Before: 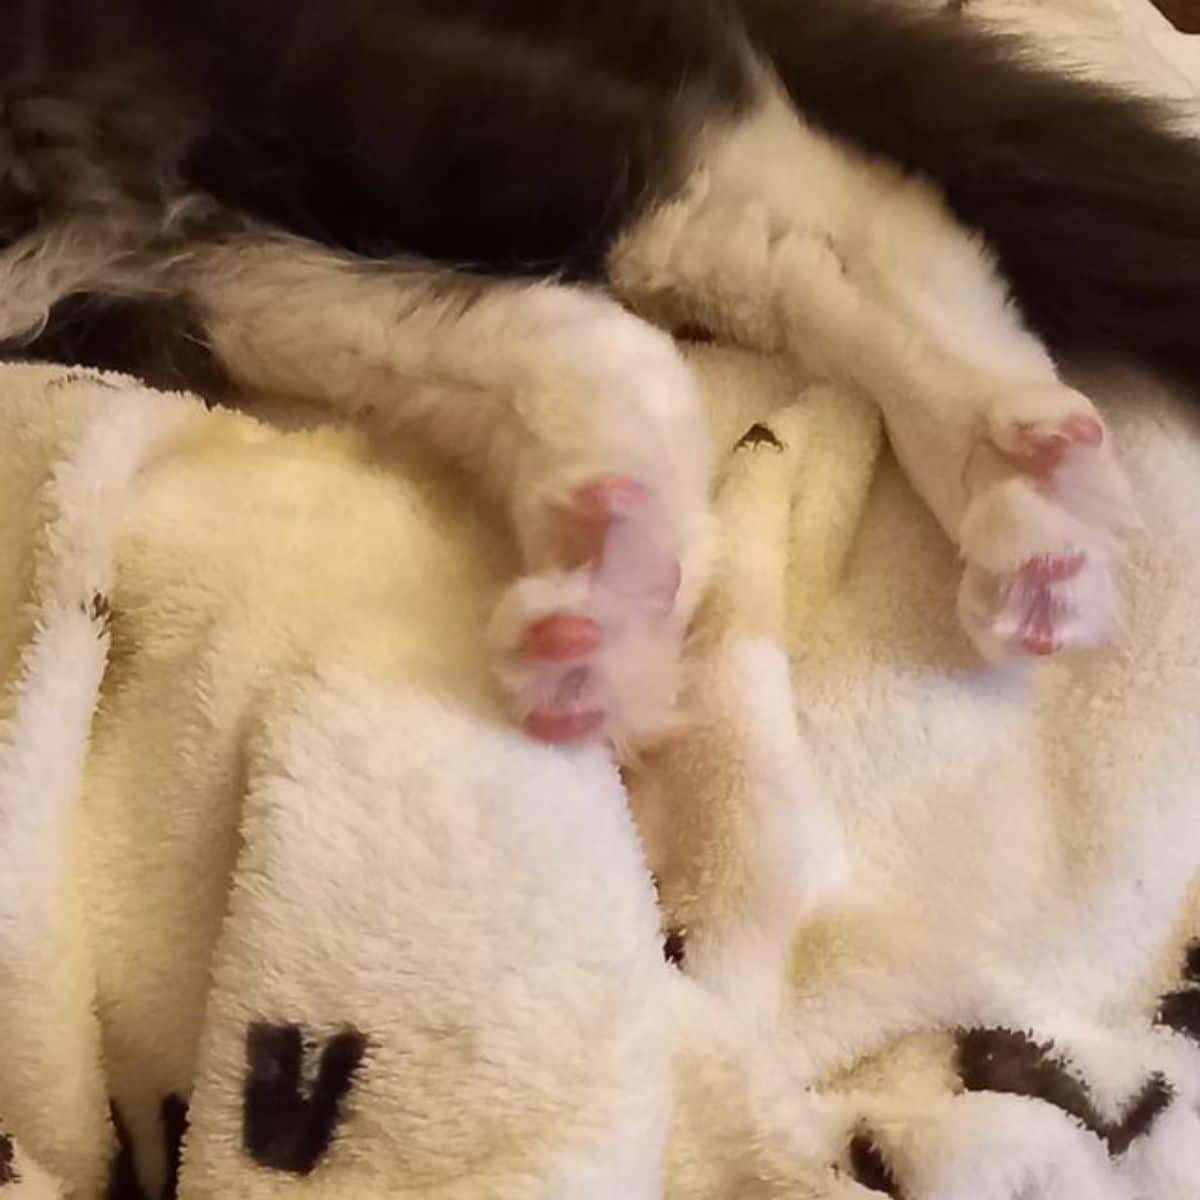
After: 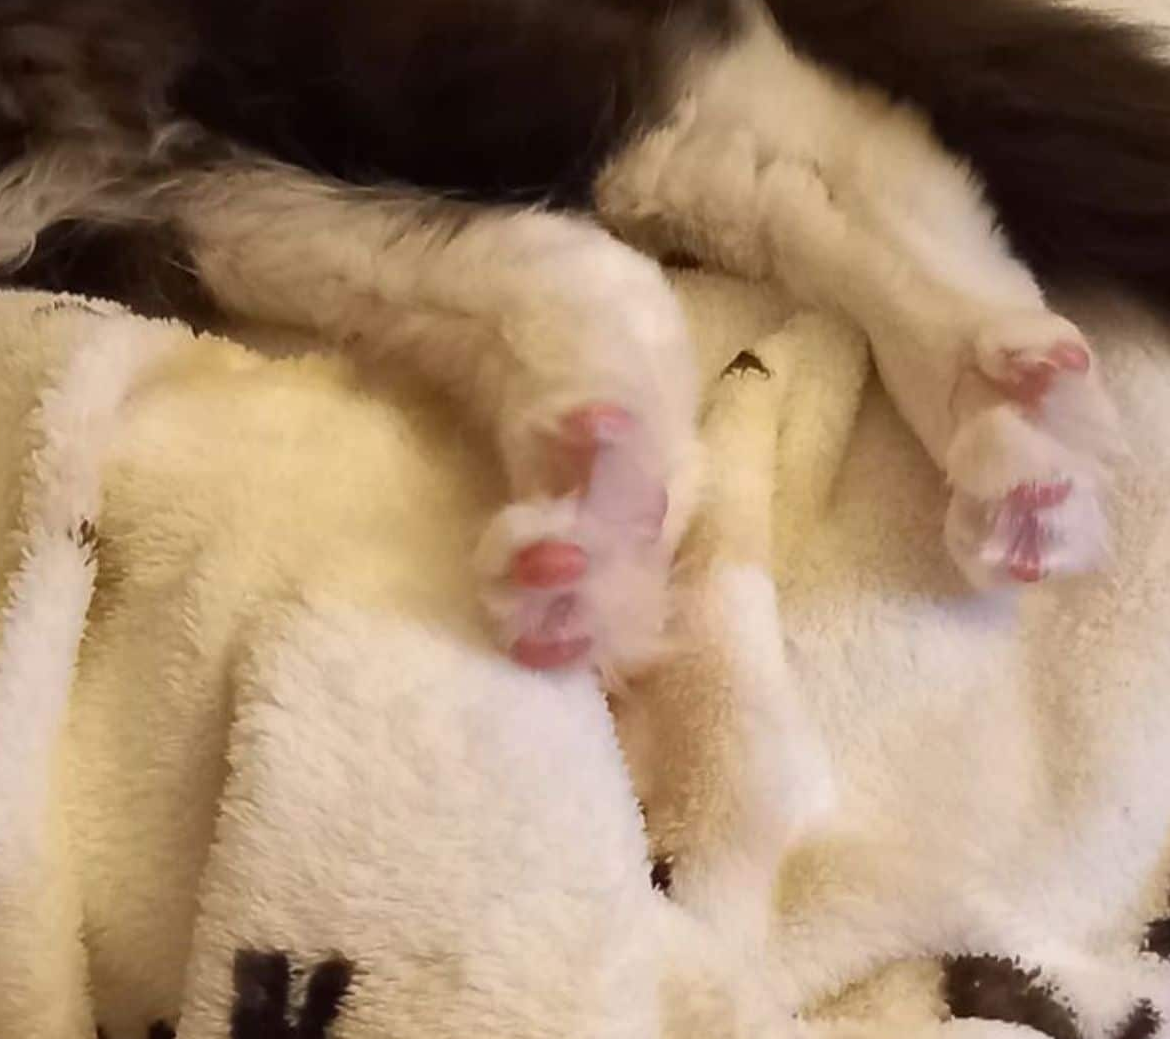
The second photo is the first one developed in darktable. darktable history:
crop: left 1.084%, top 6.158%, right 1.363%, bottom 7.195%
